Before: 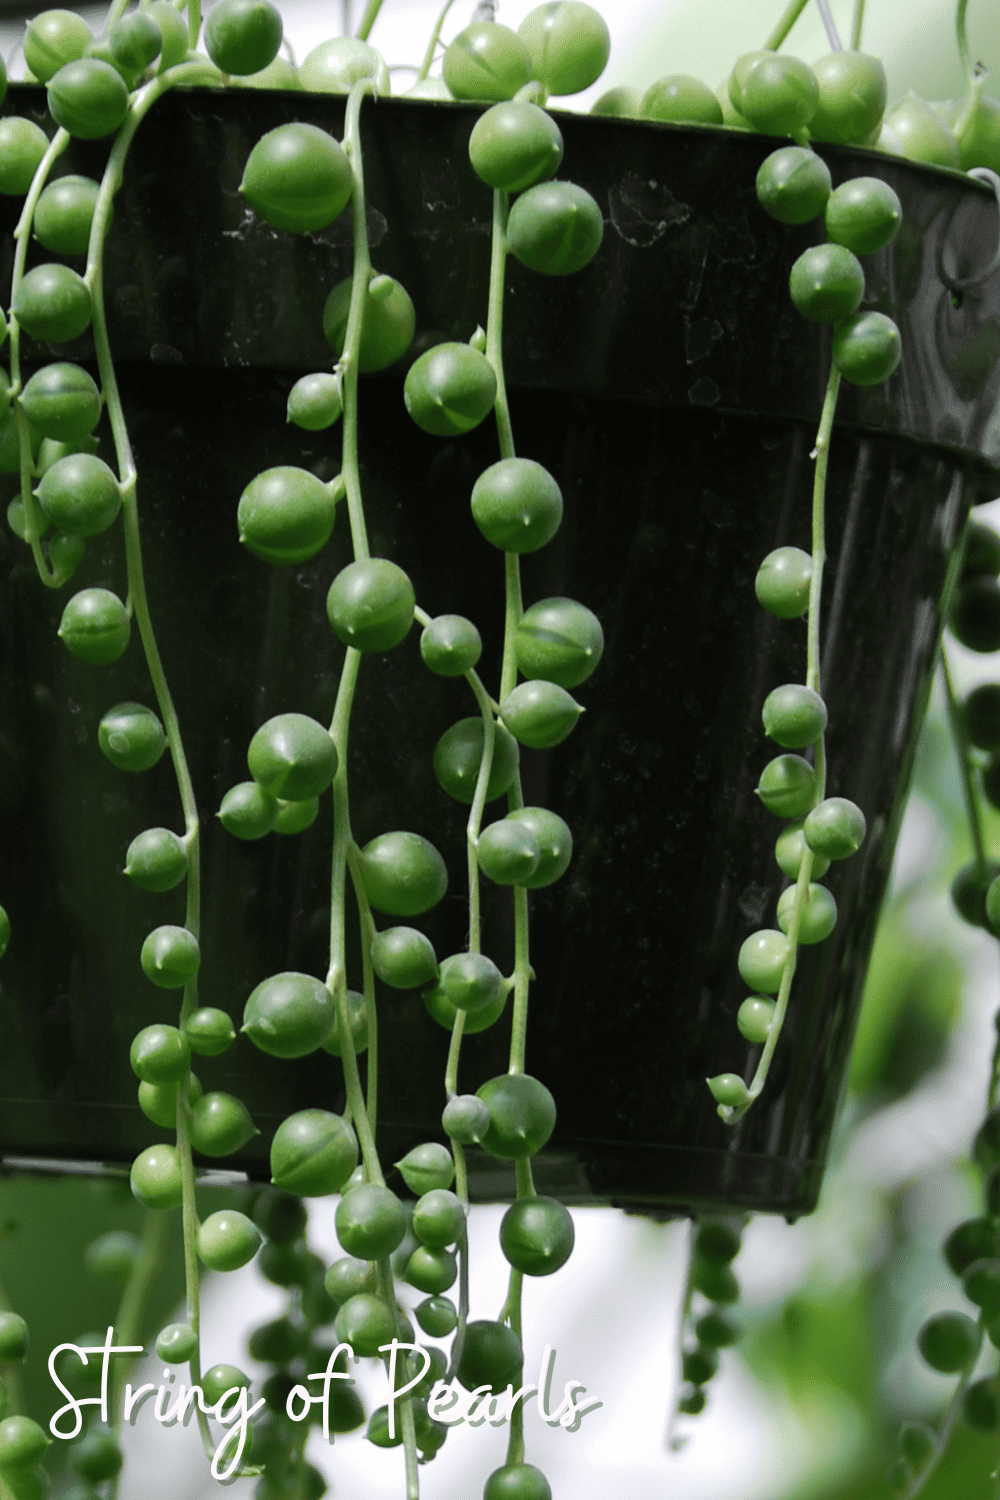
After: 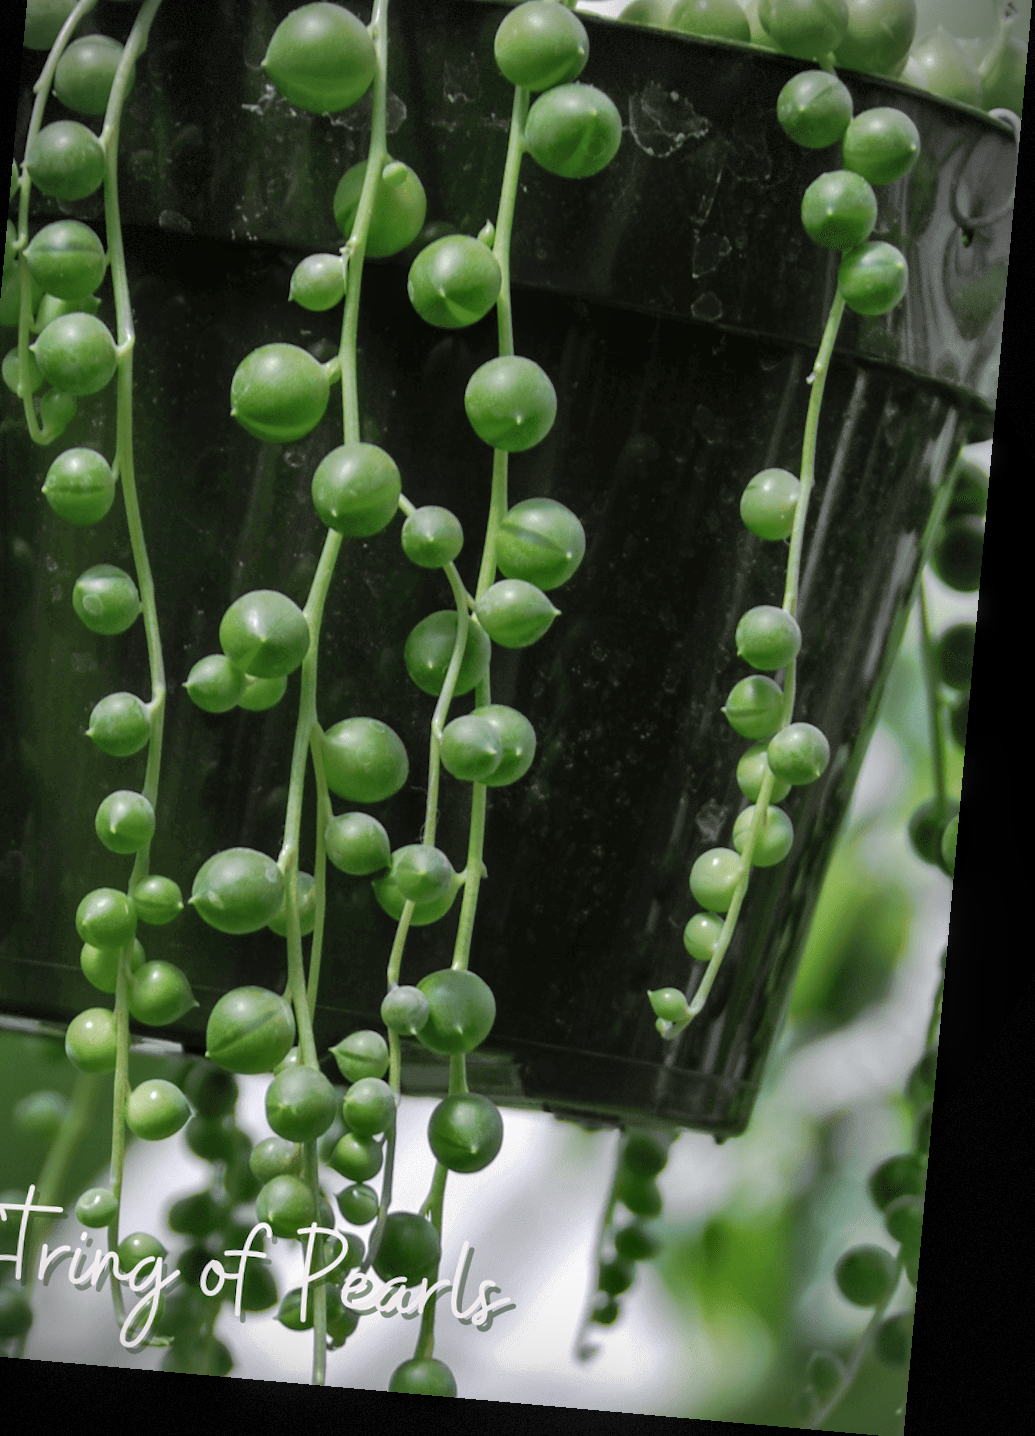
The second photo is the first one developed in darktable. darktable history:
local contrast: on, module defaults
rotate and perspective: rotation 5.12°, automatic cropping off
shadows and highlights: on, module defaults
vignetting: dithering 8-bit output, unbound false
crop and rotate: left 8.262%, top 9.226%
